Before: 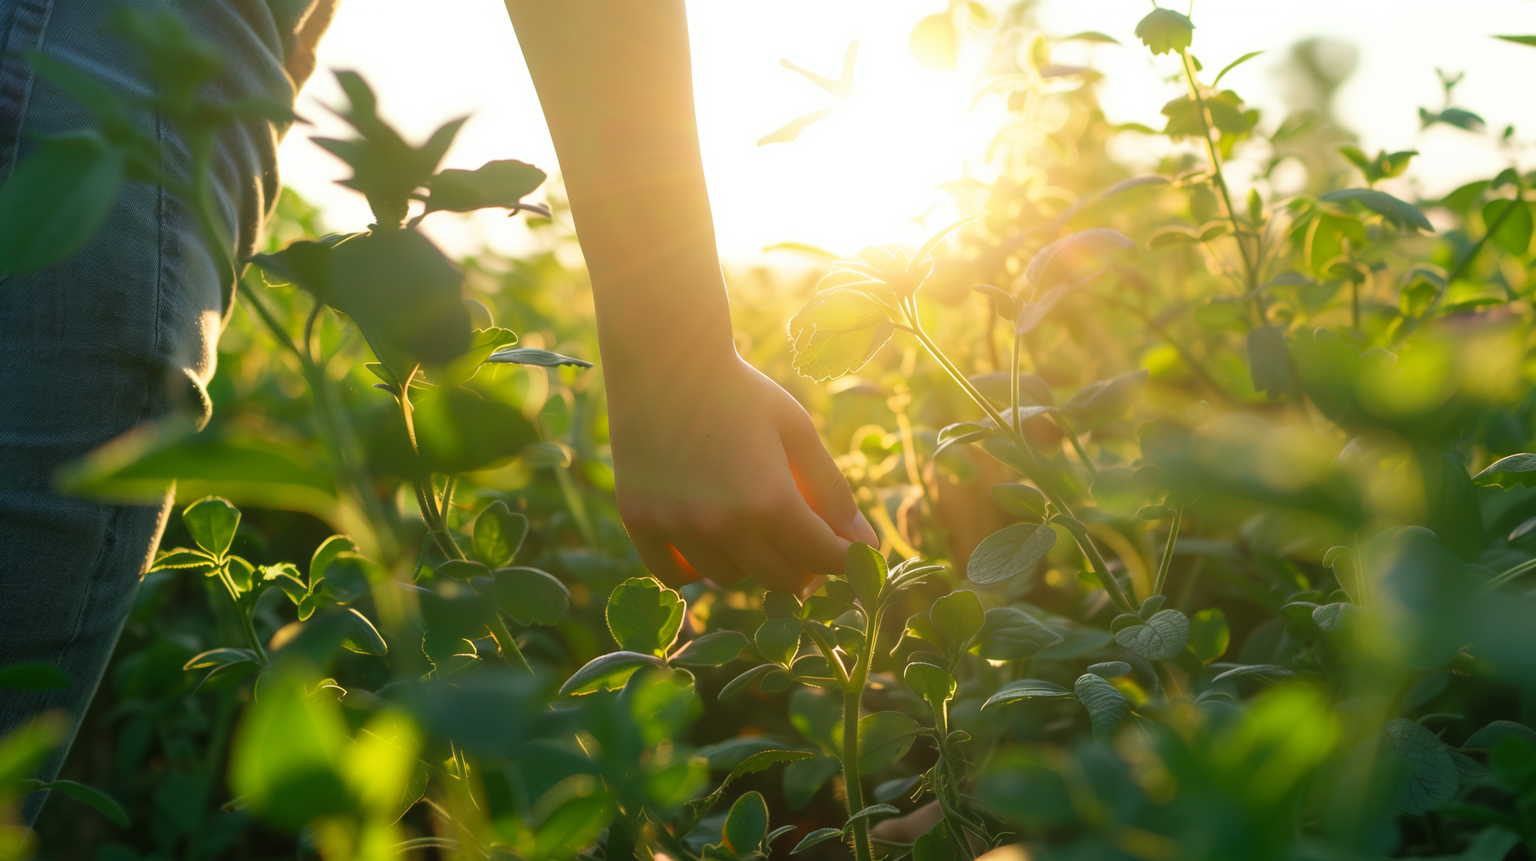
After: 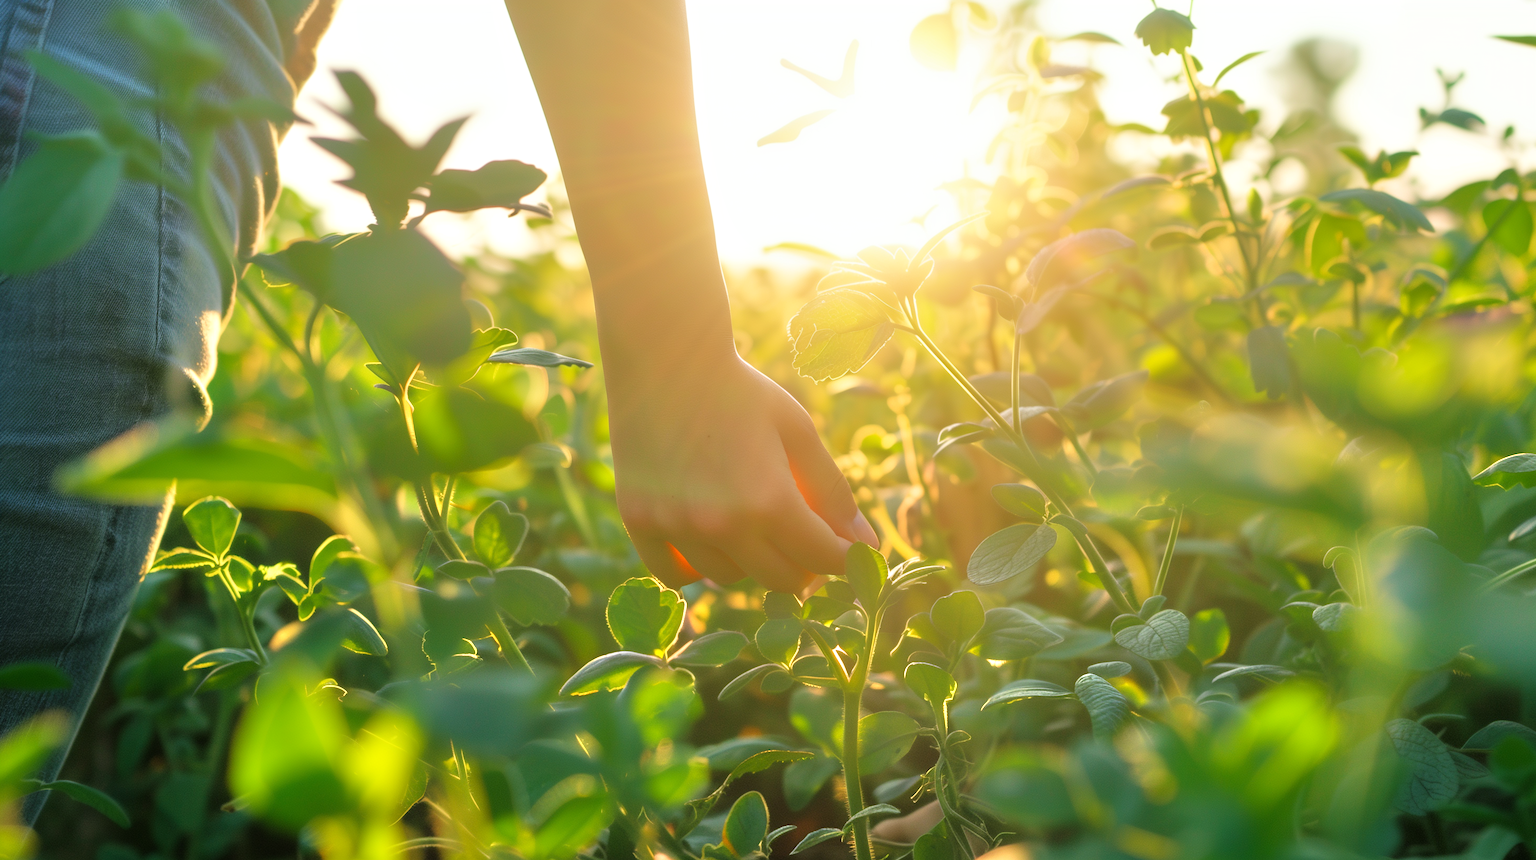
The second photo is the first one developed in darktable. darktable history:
tone equalizer: -7 EV 0.159 EV, -6 EV 0.634 EV, -5 EV 1.13 EV, -4 EV 1.34 EV, -3 EV 1.18 EV, -2 EV 0.6 EV, -1 EV 0.167 EV, mask exposure compensation -0.487 EV
